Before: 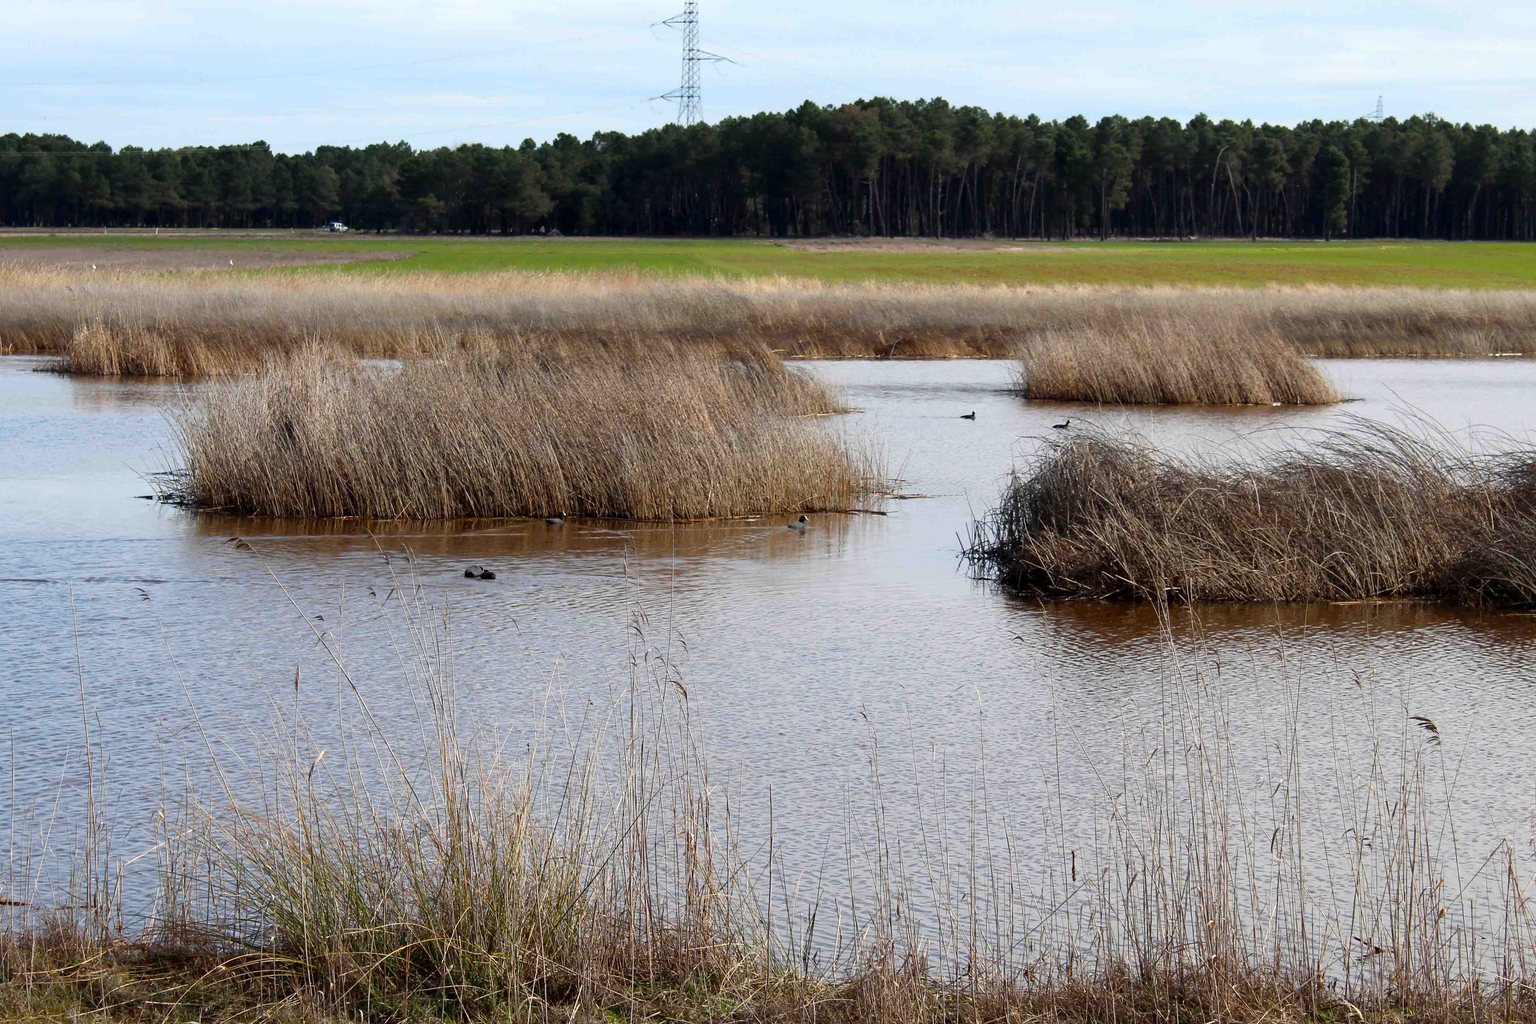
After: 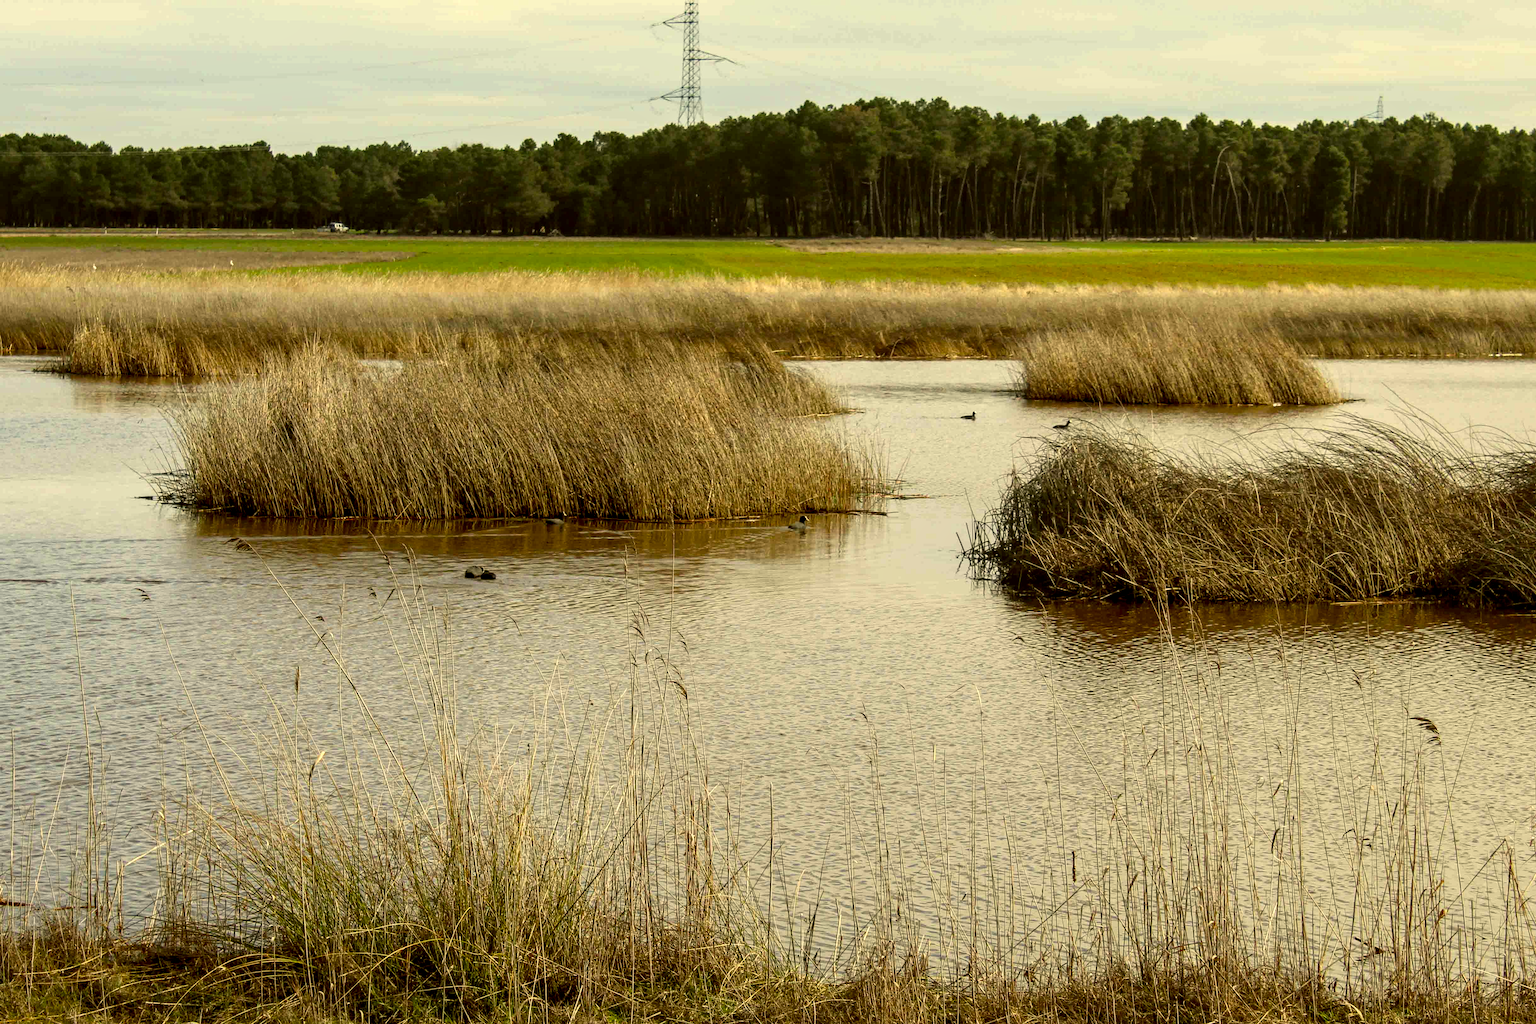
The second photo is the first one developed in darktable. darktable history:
local contrast: highlights 61%, detail 143%, midtone range 0.428
tone equalizer: on, module defaults
color correction: highlights a* 0.162, highlights b* 29.53, shadows a* -0.162, shadows b* 21.09
